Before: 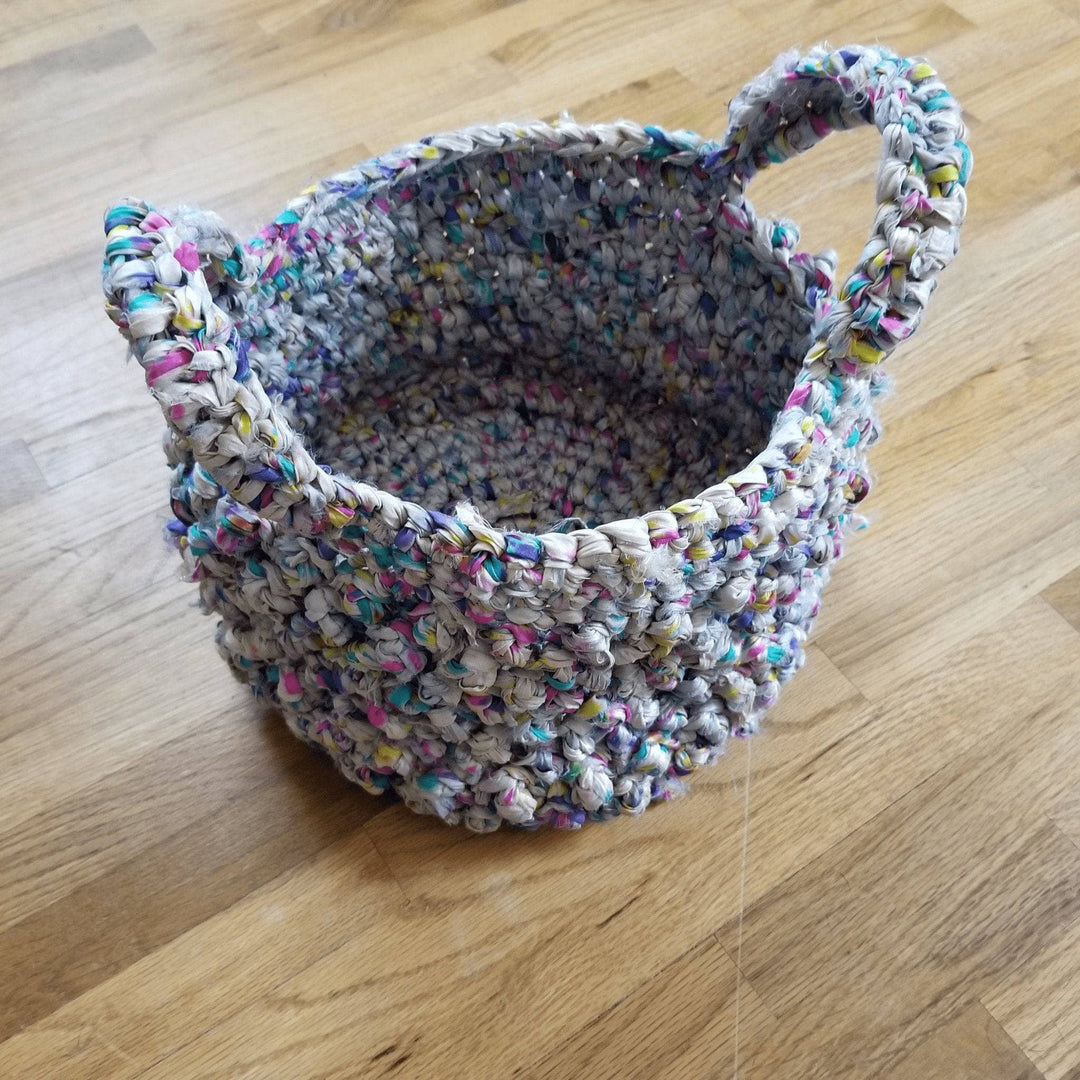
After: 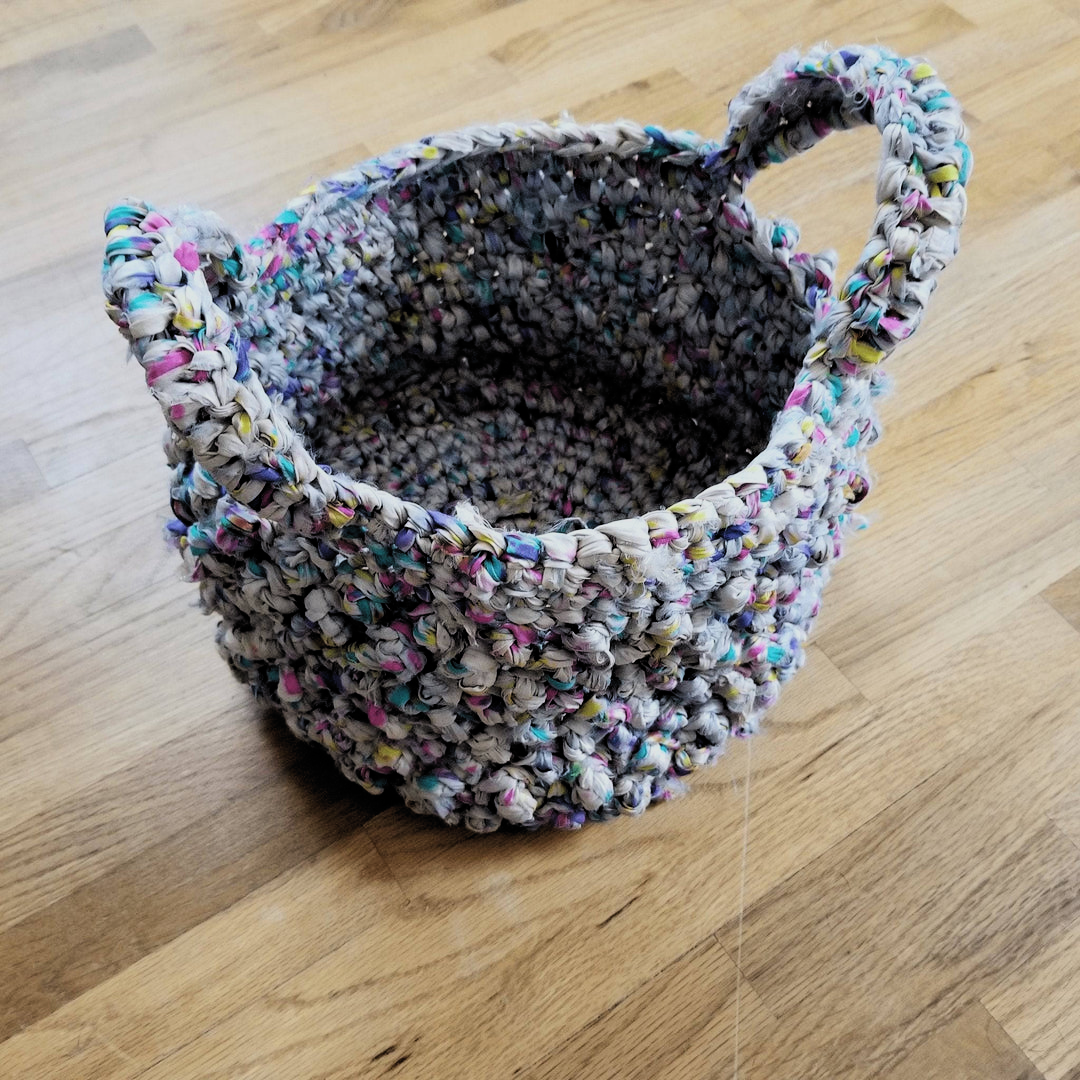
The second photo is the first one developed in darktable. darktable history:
filmic rgb: black relative exposure -5.13 EV, white relative exposure 3.95 EV, hardness 2.88, contrast 1.298, highlights saturation mix -11.05%, color science v6 (2022)
